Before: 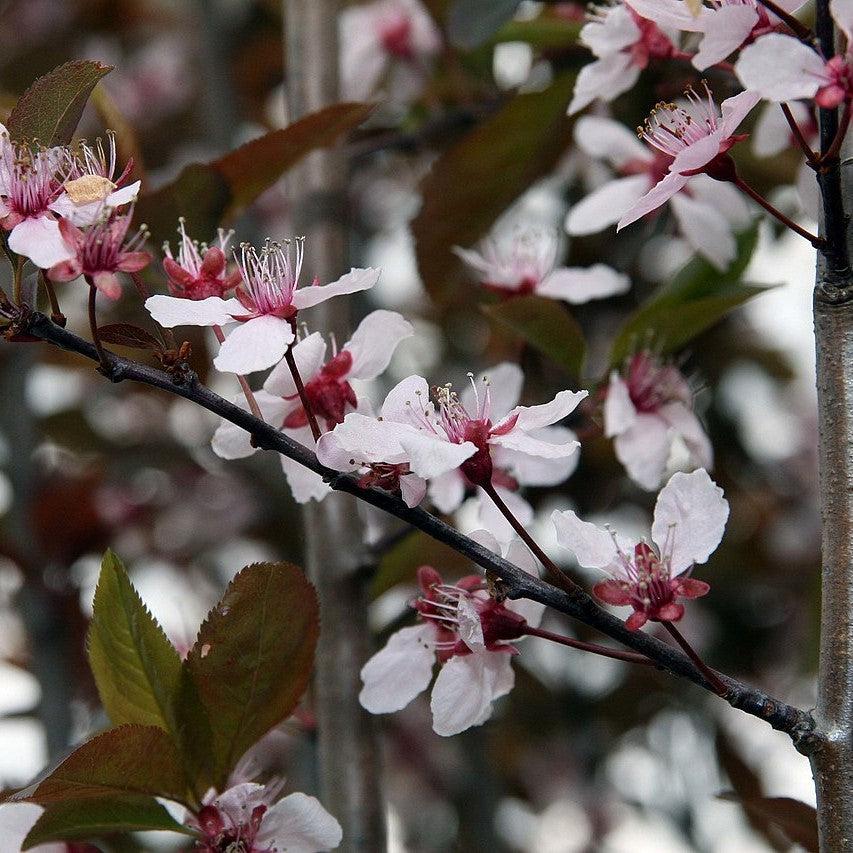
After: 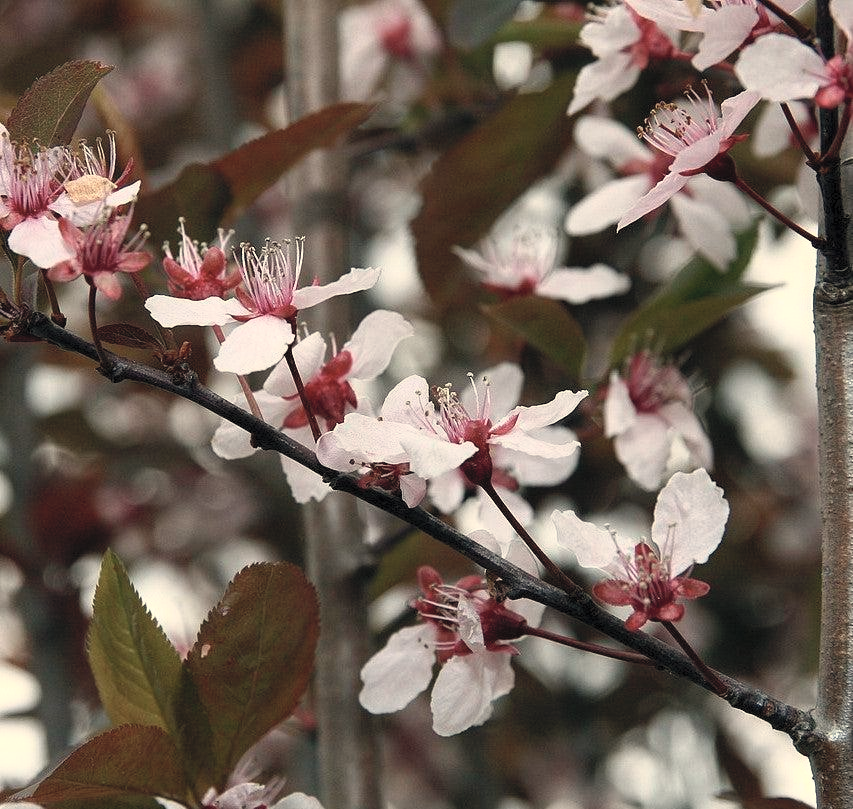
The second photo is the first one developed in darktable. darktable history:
crop and rotate: top 0%, bottom 5.097%
color correction: highlights a* -4.18, highlights b* -10.81
contrast brightness saturation: contrast 0.39, brightness 0.53
base curve: curves: ch0 [(0, 0) (0.826, 0.587) (1, 1)]
white balance: red 1.138, green 0.996, blue 0.812
